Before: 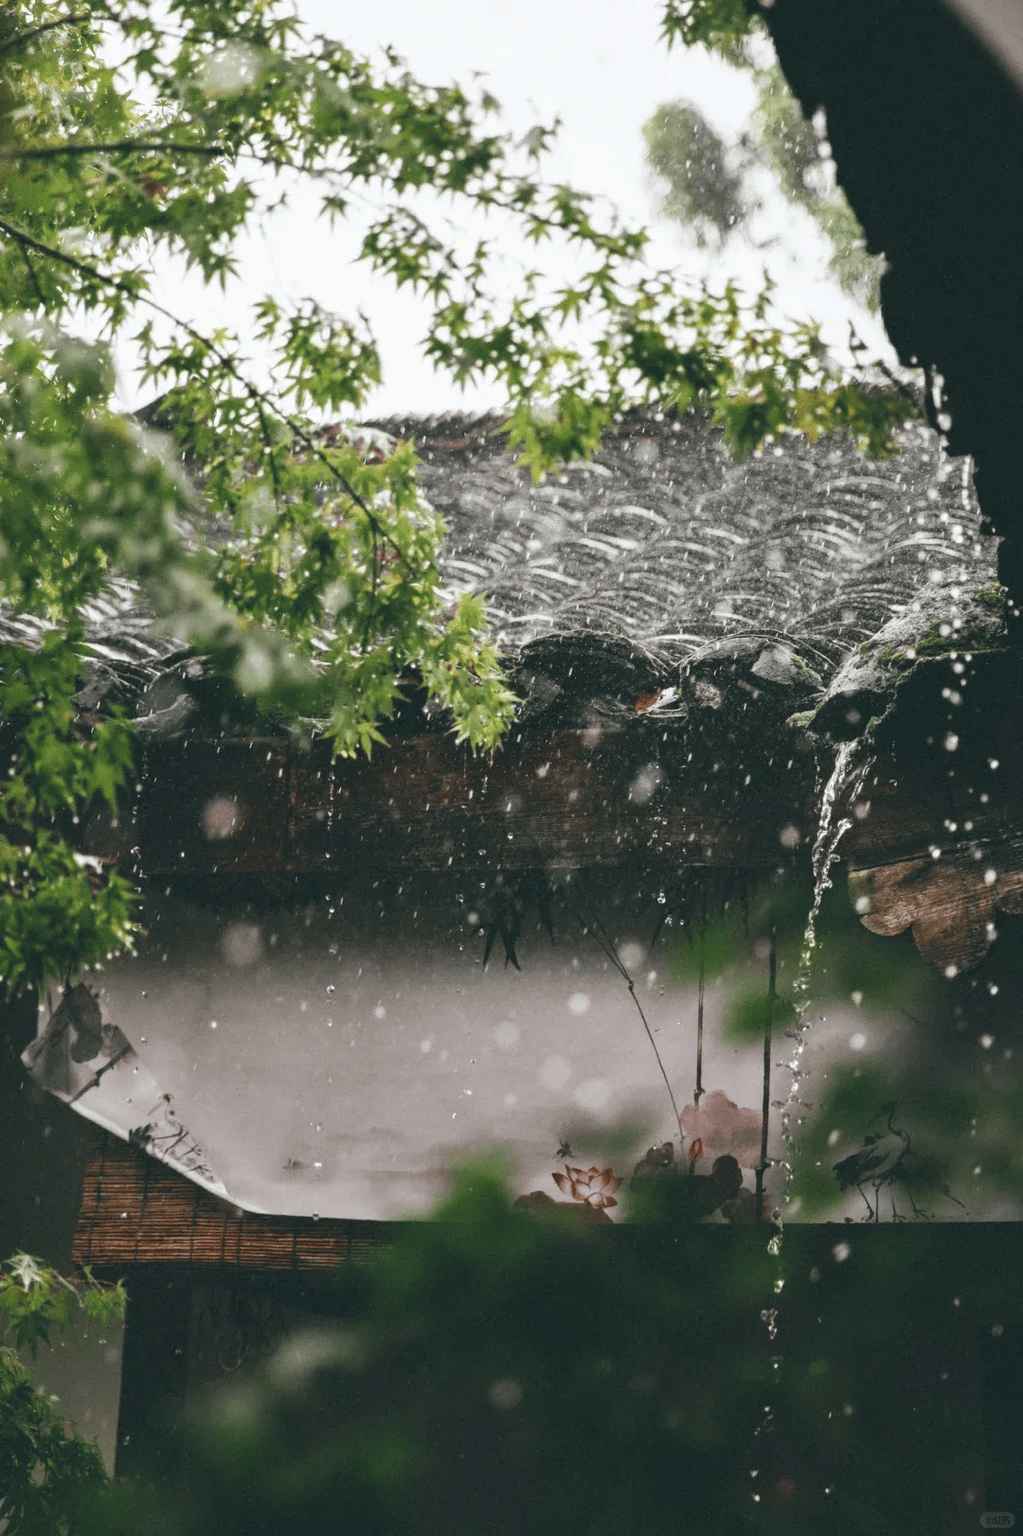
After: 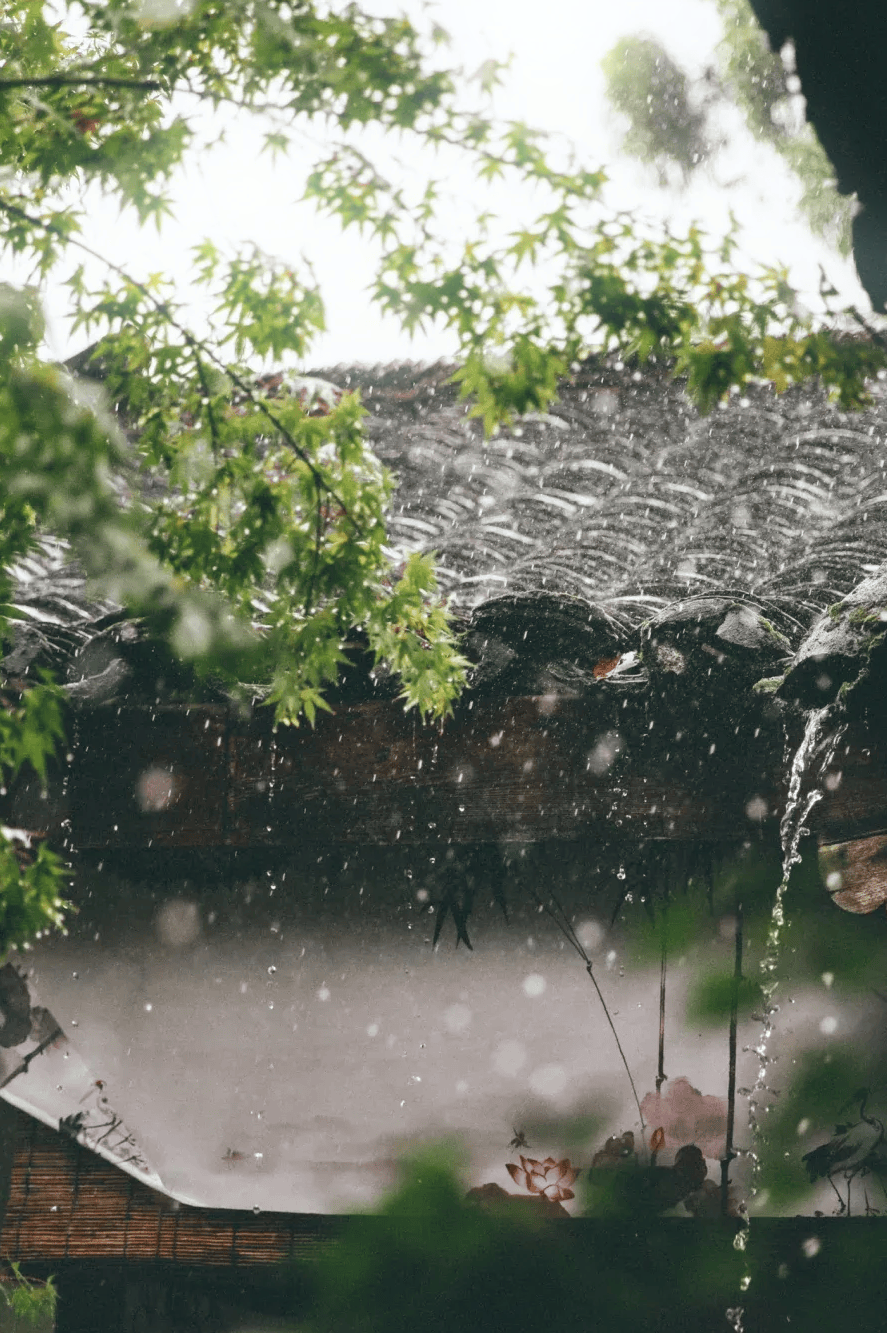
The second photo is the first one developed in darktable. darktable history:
crop and rotate: left 7.196%, top 4.574%, right 10.605%, bottom 13.178%
bloom: size 9%, threshold 100%, strength 7%
